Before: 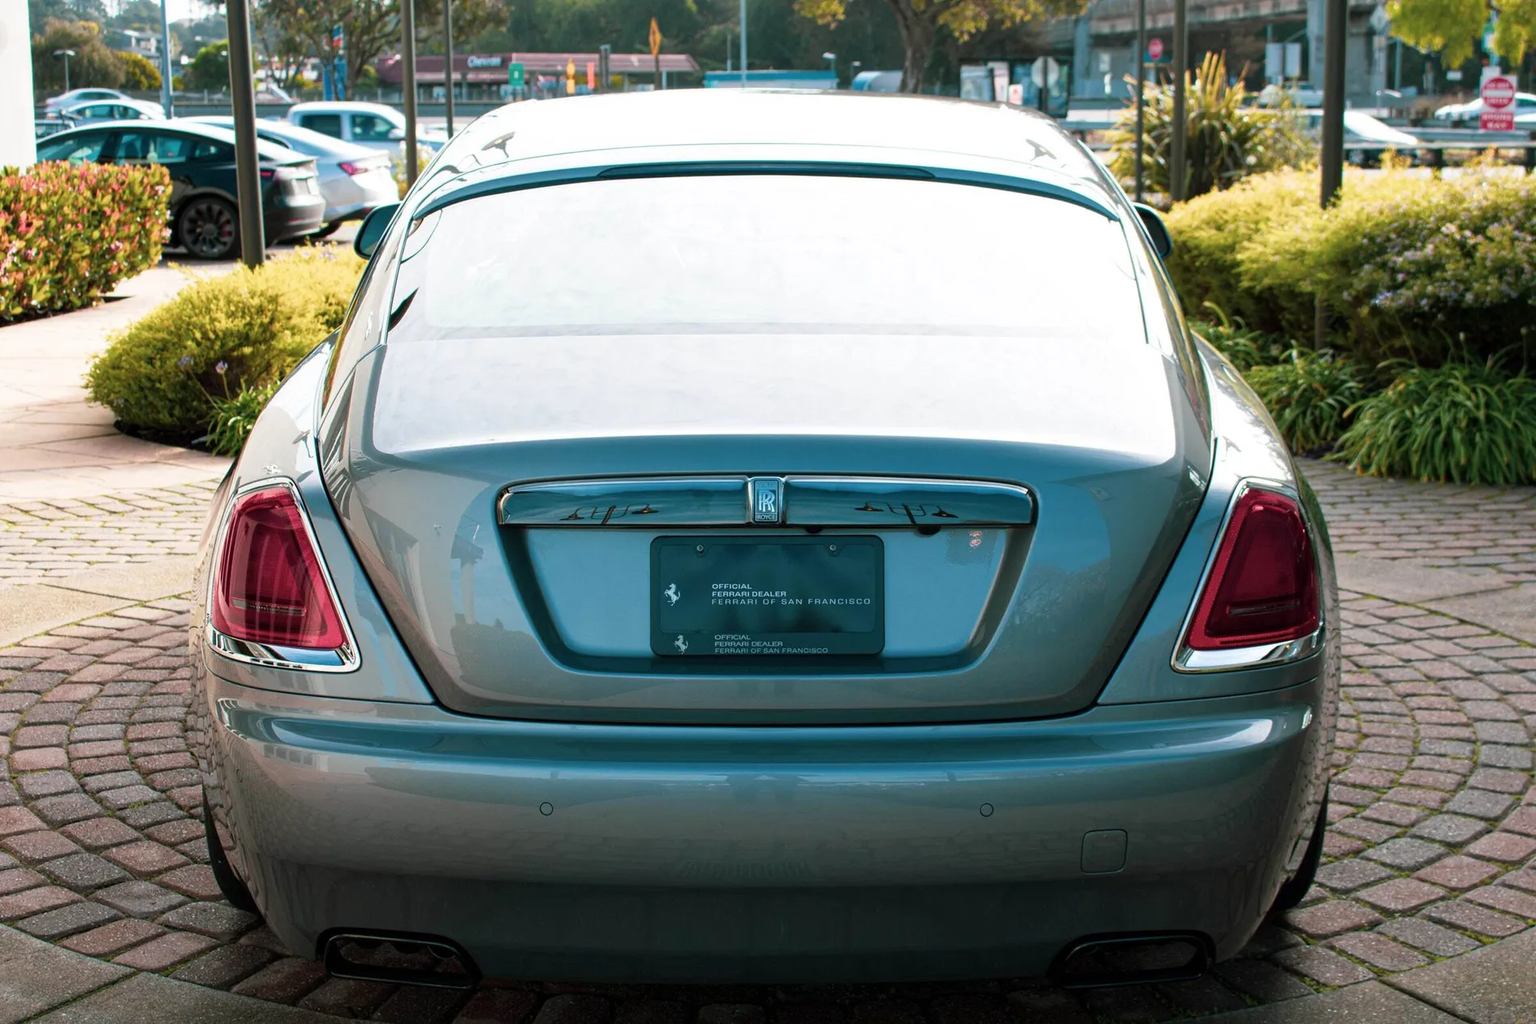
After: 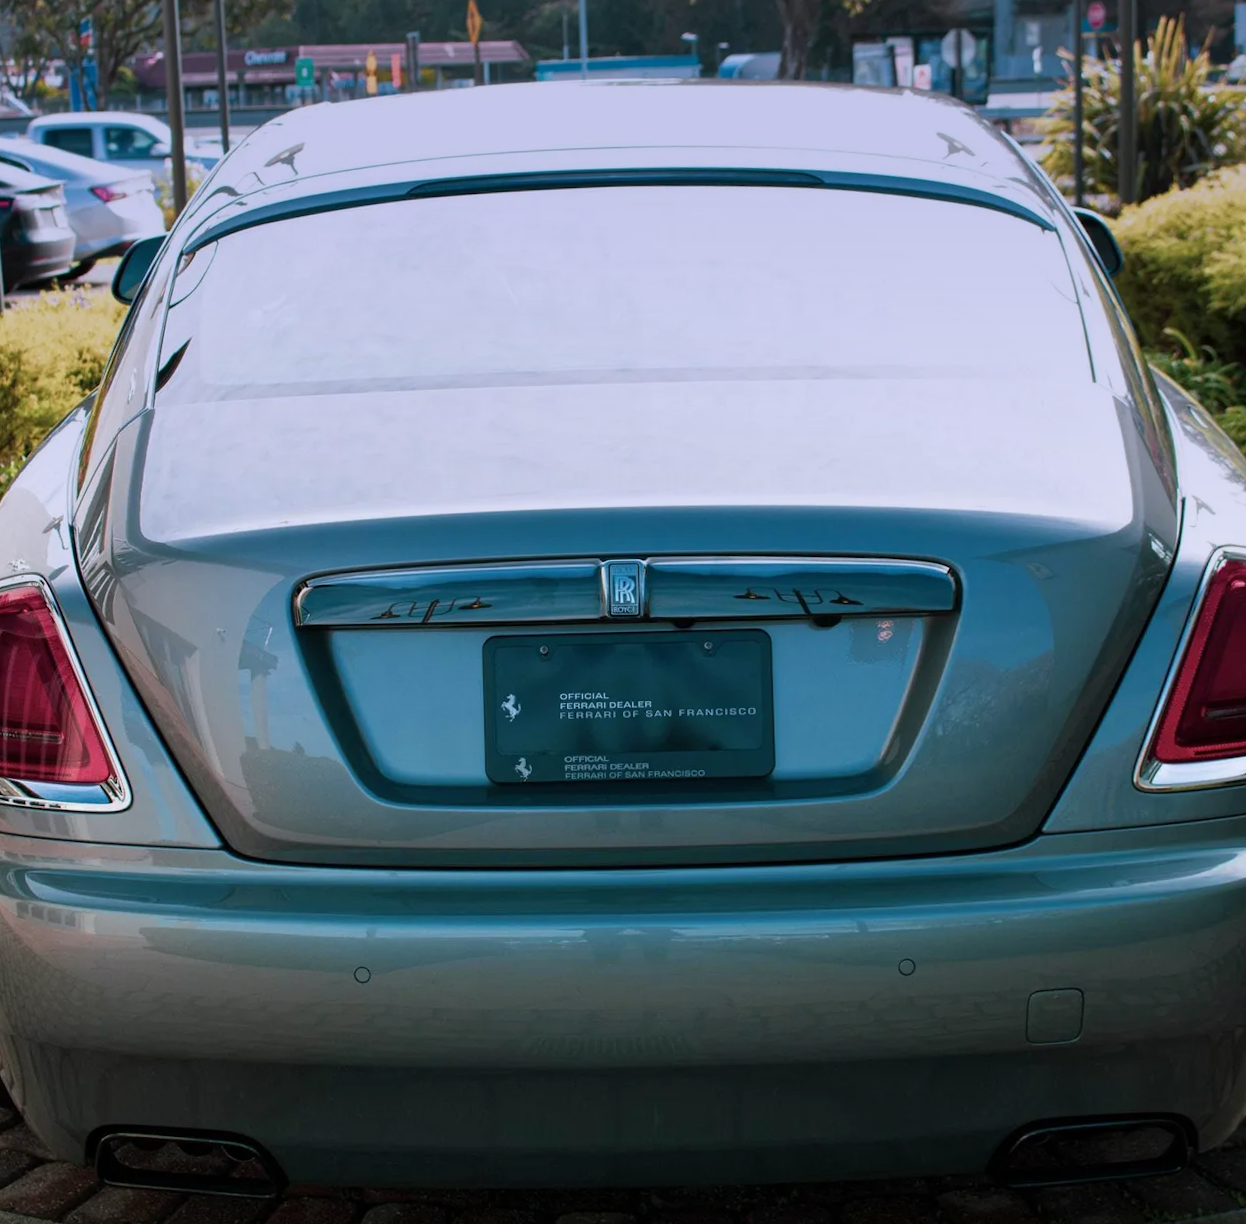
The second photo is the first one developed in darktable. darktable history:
exposure: compensate highlight preservation false
crop and rotate: left 15.754%, right 17.579%
rotate and perspective: rotation -1.32°, lens shift (horizontal) -0.031, crop left 0.015, crop right 0.985, crop top 0.047, crop bottom 0.982
graduated density: hue 238.83°, saturation 50%
